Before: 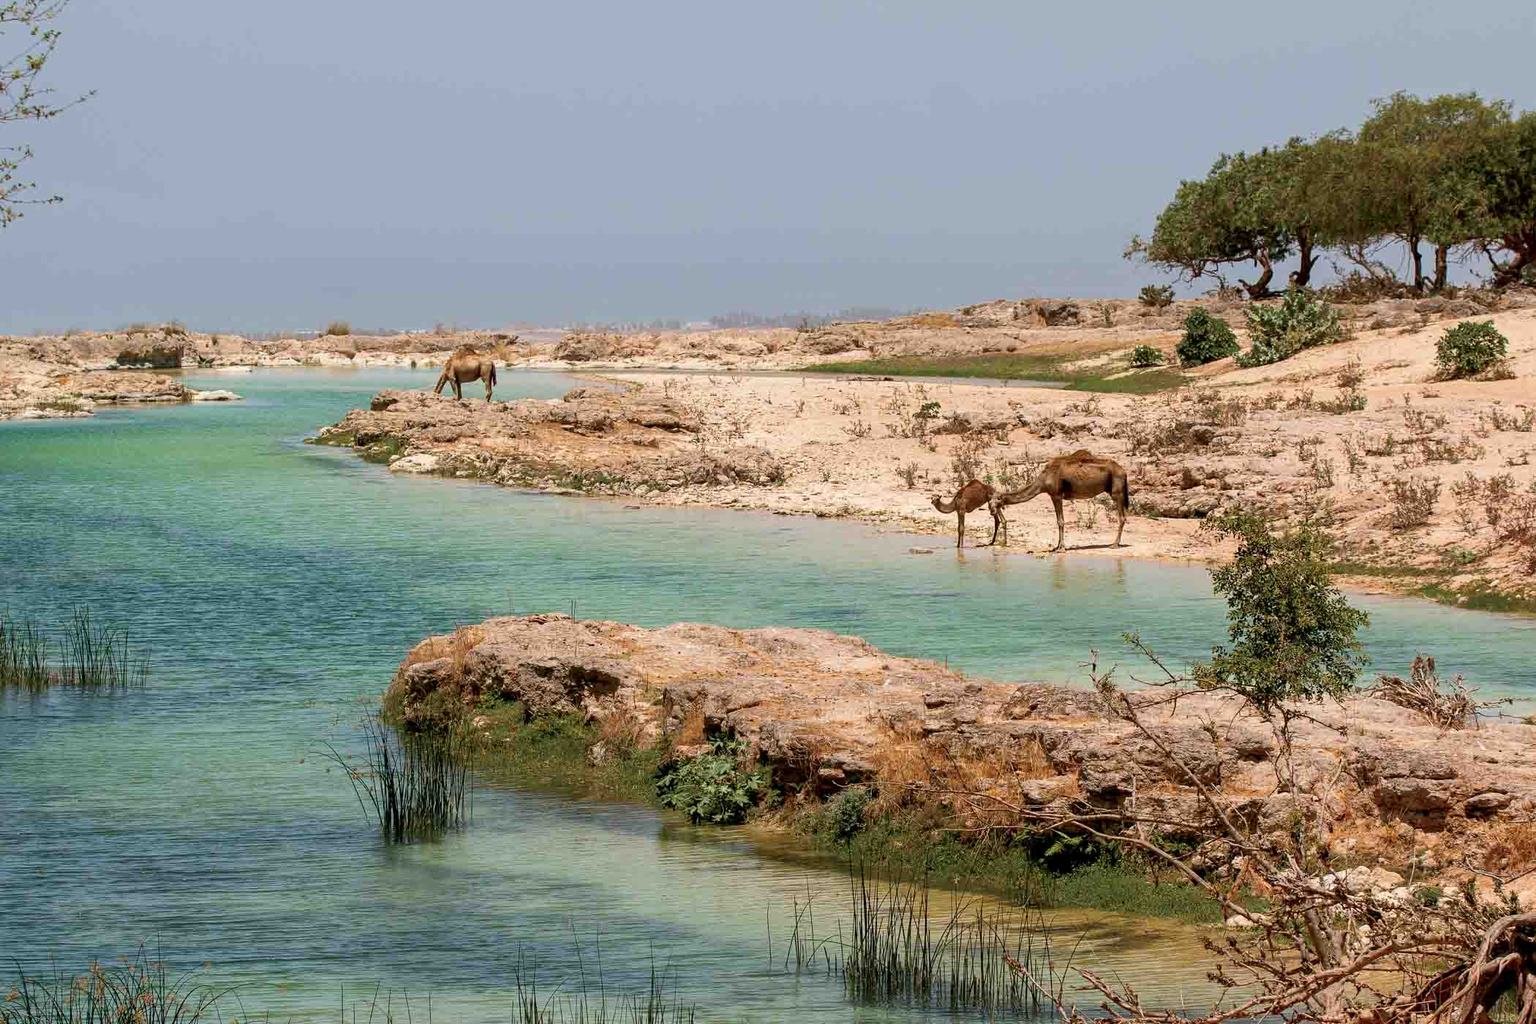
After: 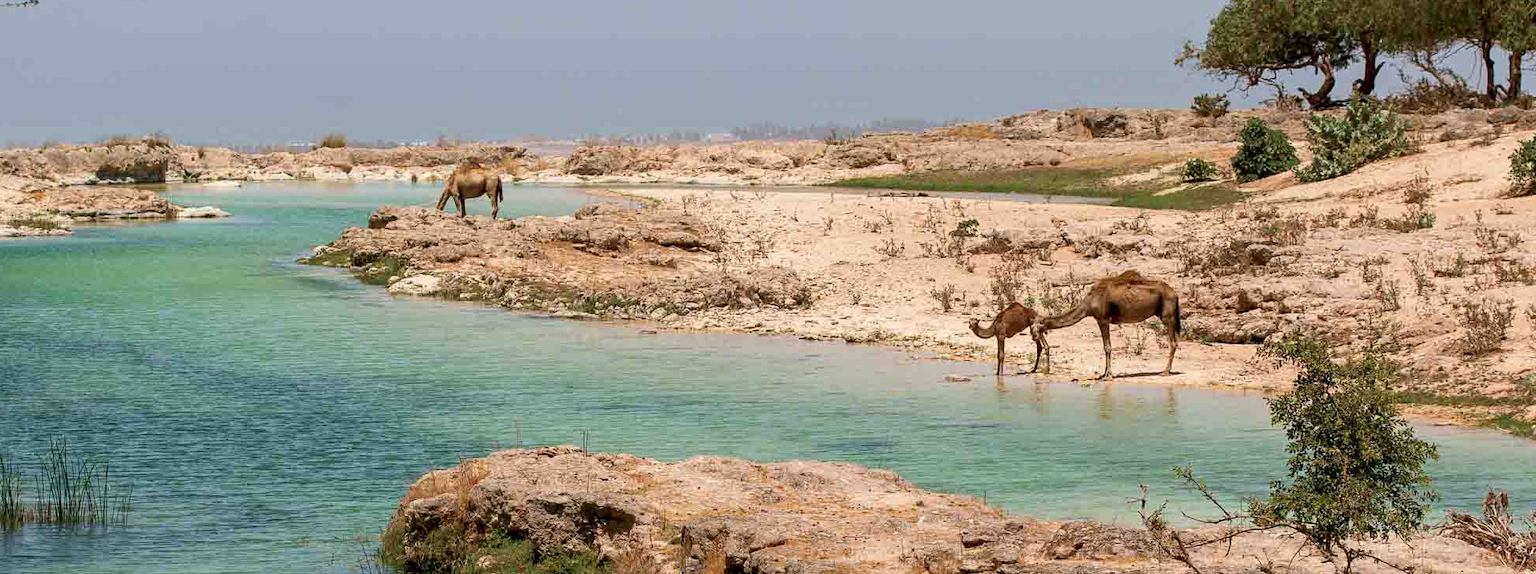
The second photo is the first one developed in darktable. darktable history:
crop: left 1.782%, top 19.344%, right 4.844%, bottom 28.276%
